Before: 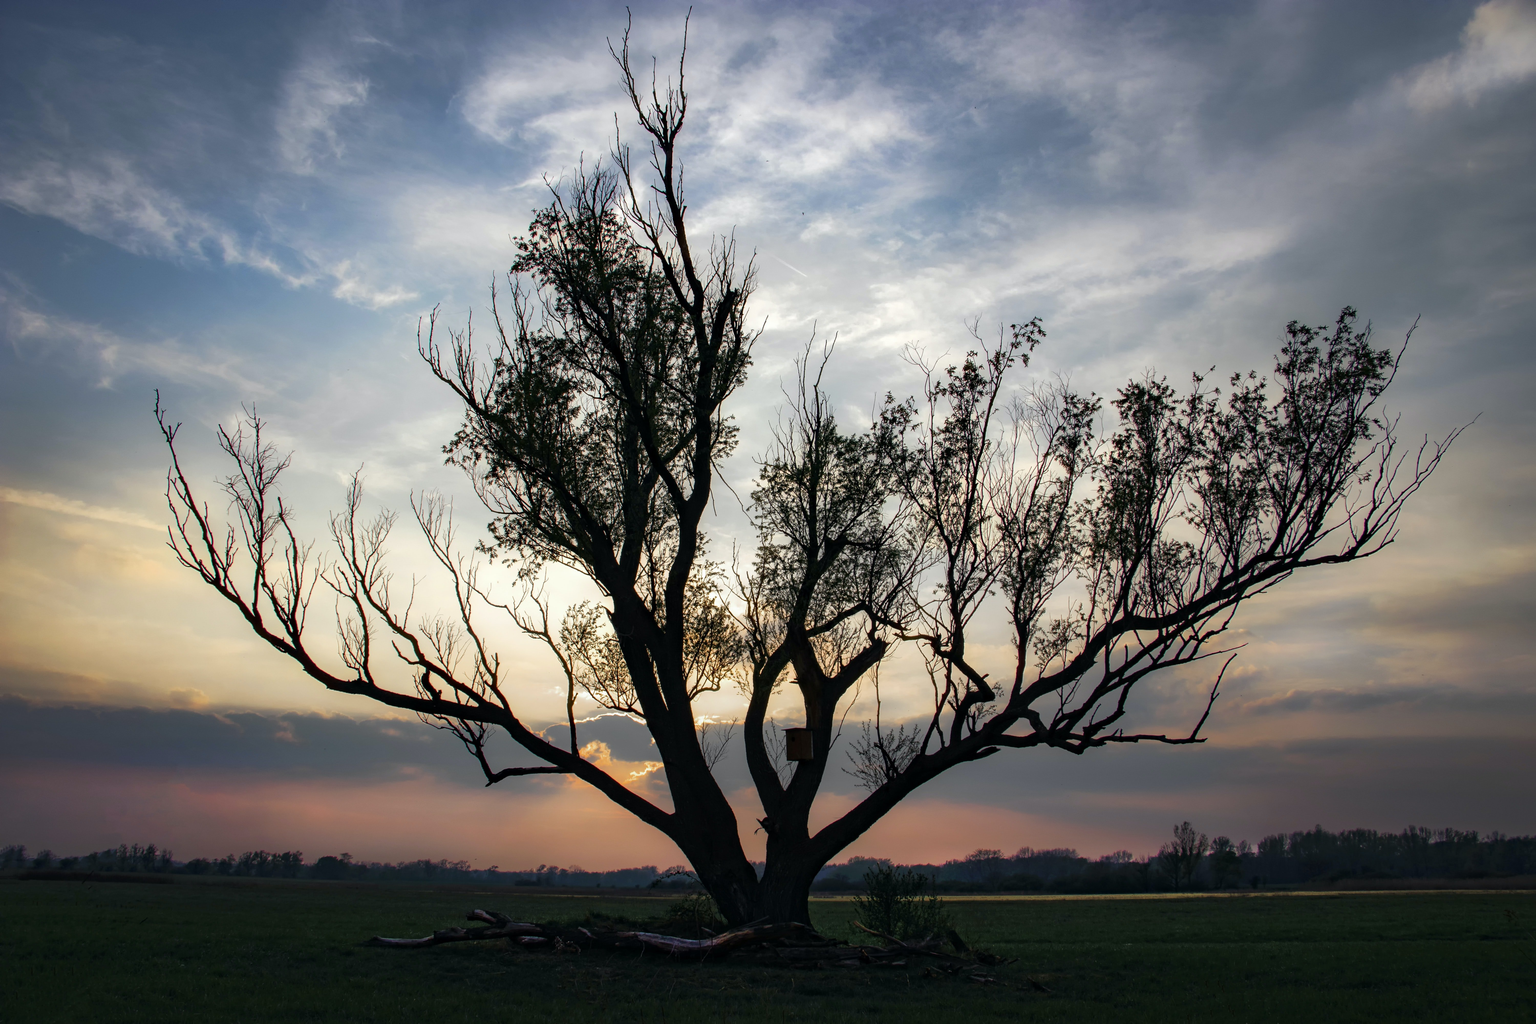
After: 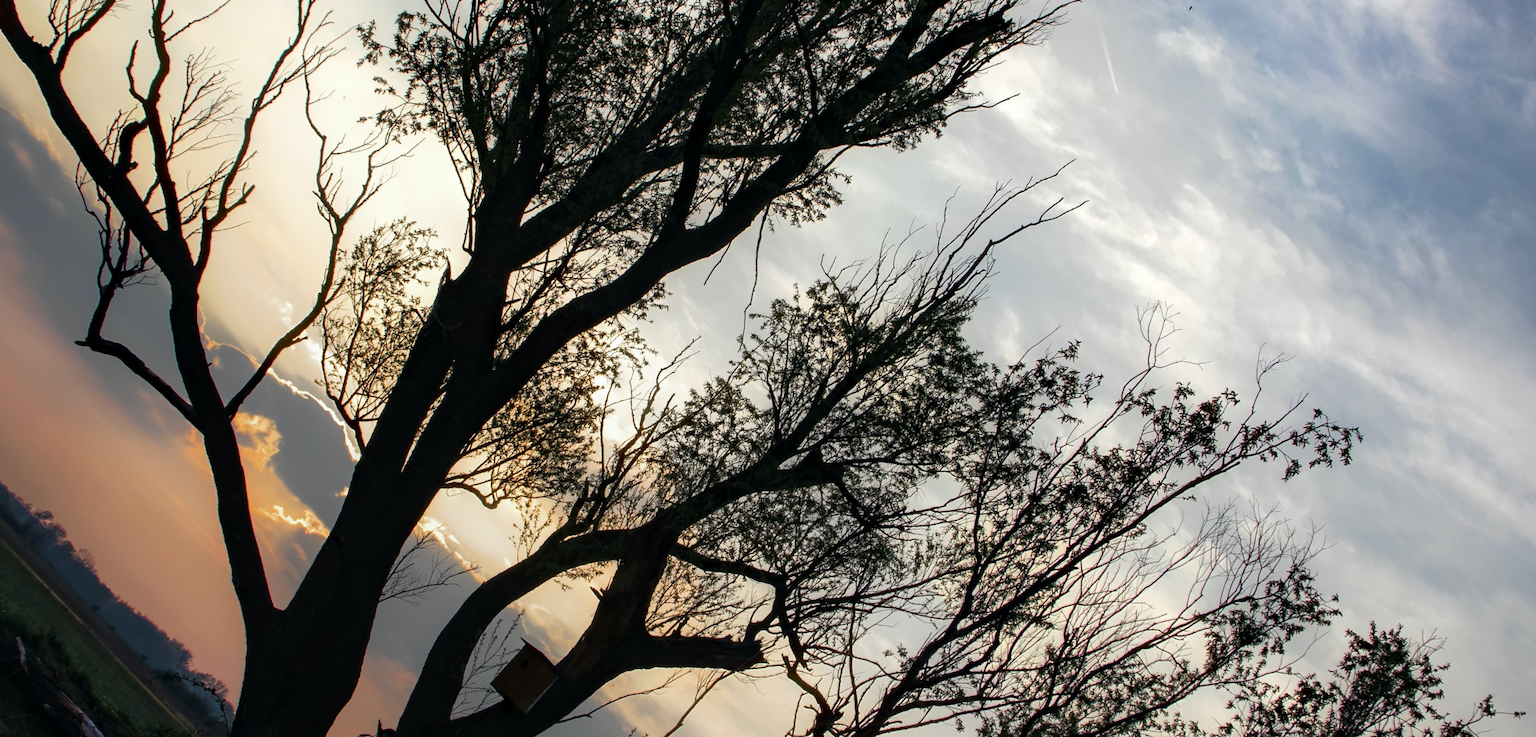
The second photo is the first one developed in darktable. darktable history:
crop and rotate: angle -44.33°, top 16.742%, right 0.819%, bottom 11.748%
